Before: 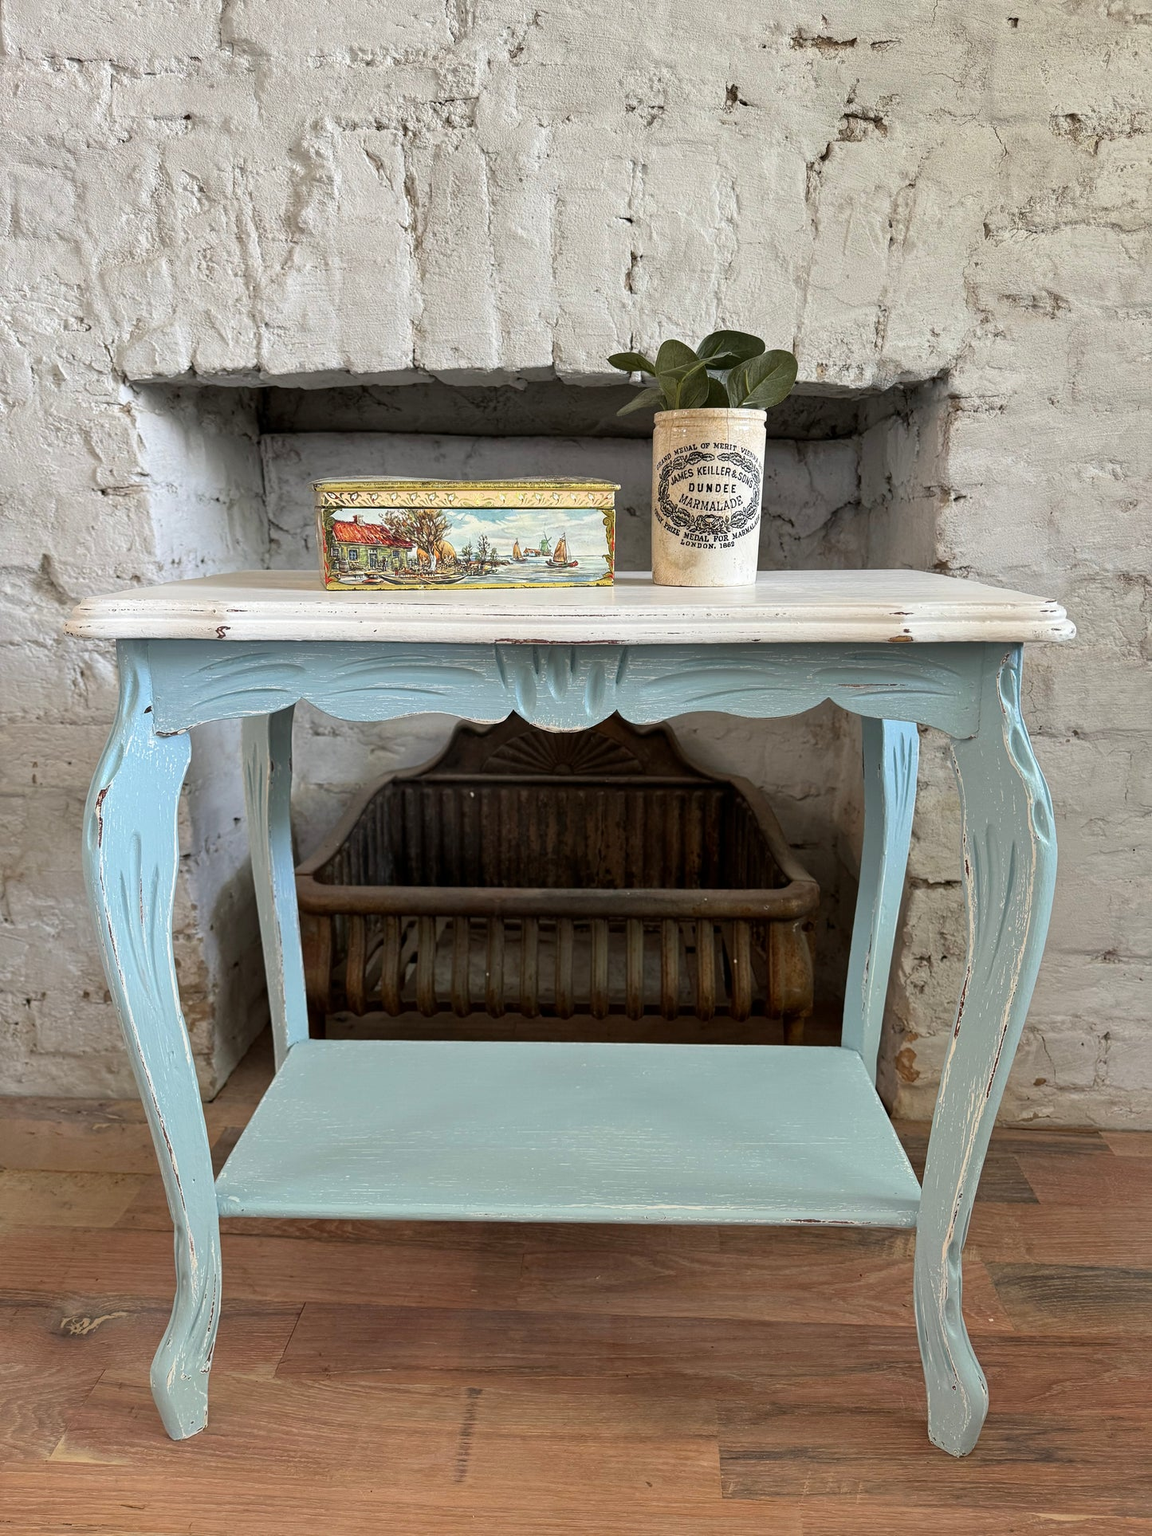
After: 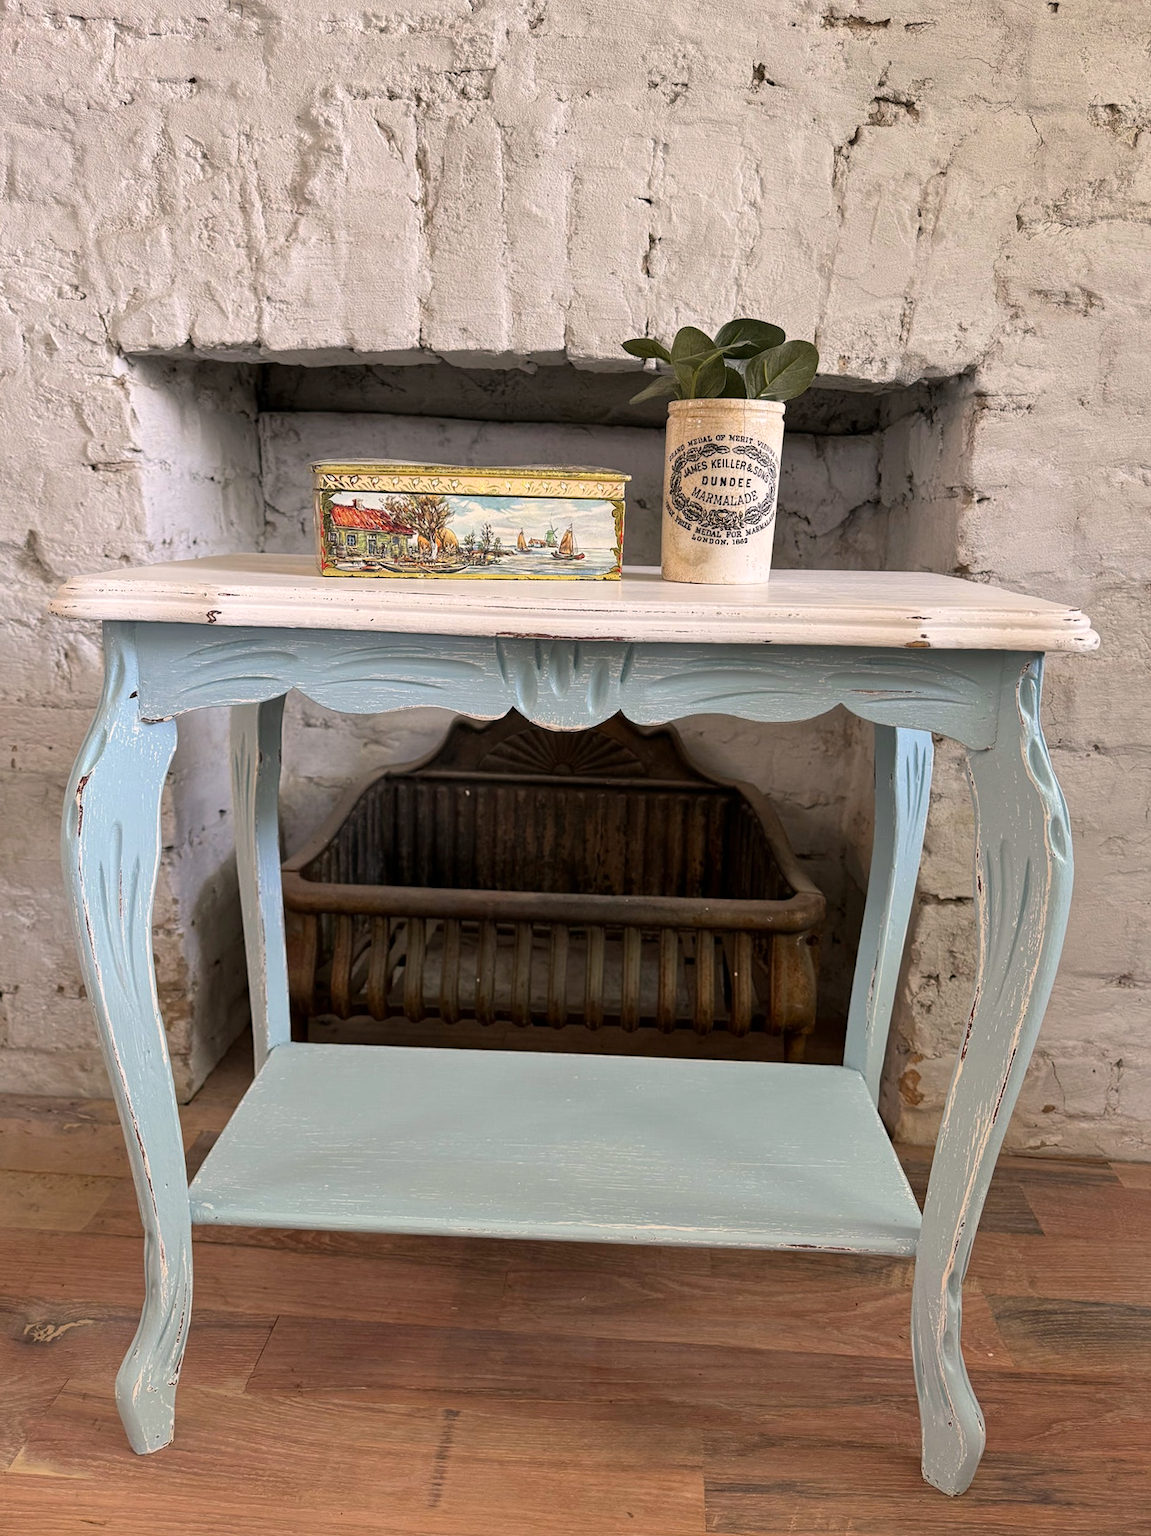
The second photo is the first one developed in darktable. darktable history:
color correction: highlights a* 7.34, highlights b* 4.37
crop and rotate: angle -1.69°
